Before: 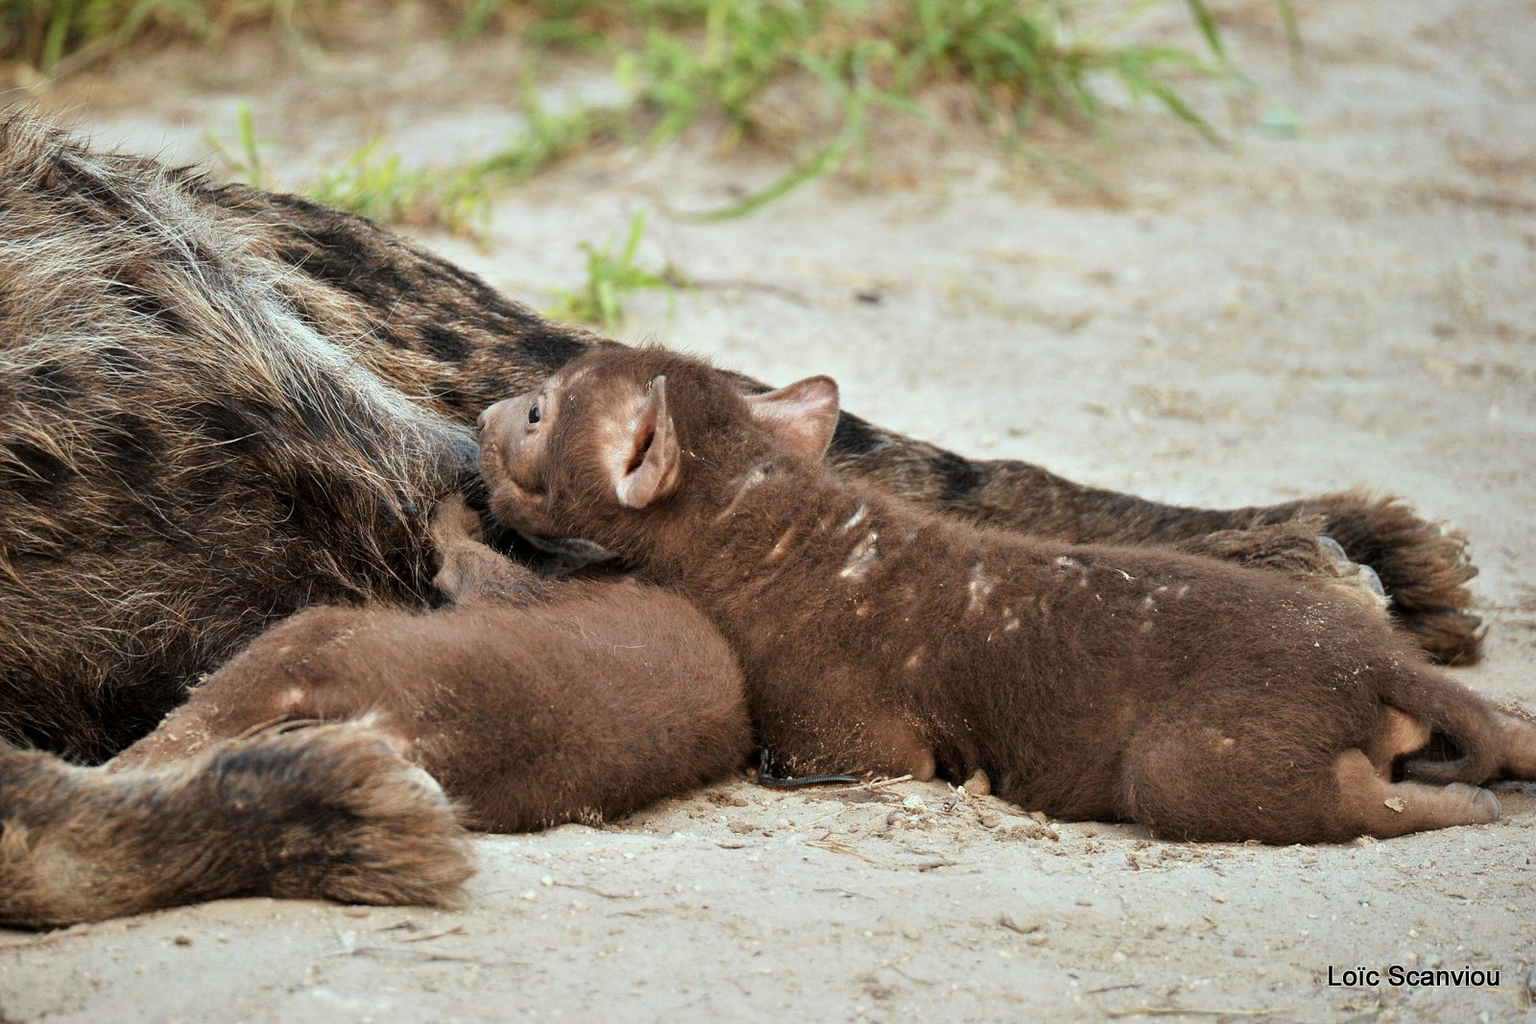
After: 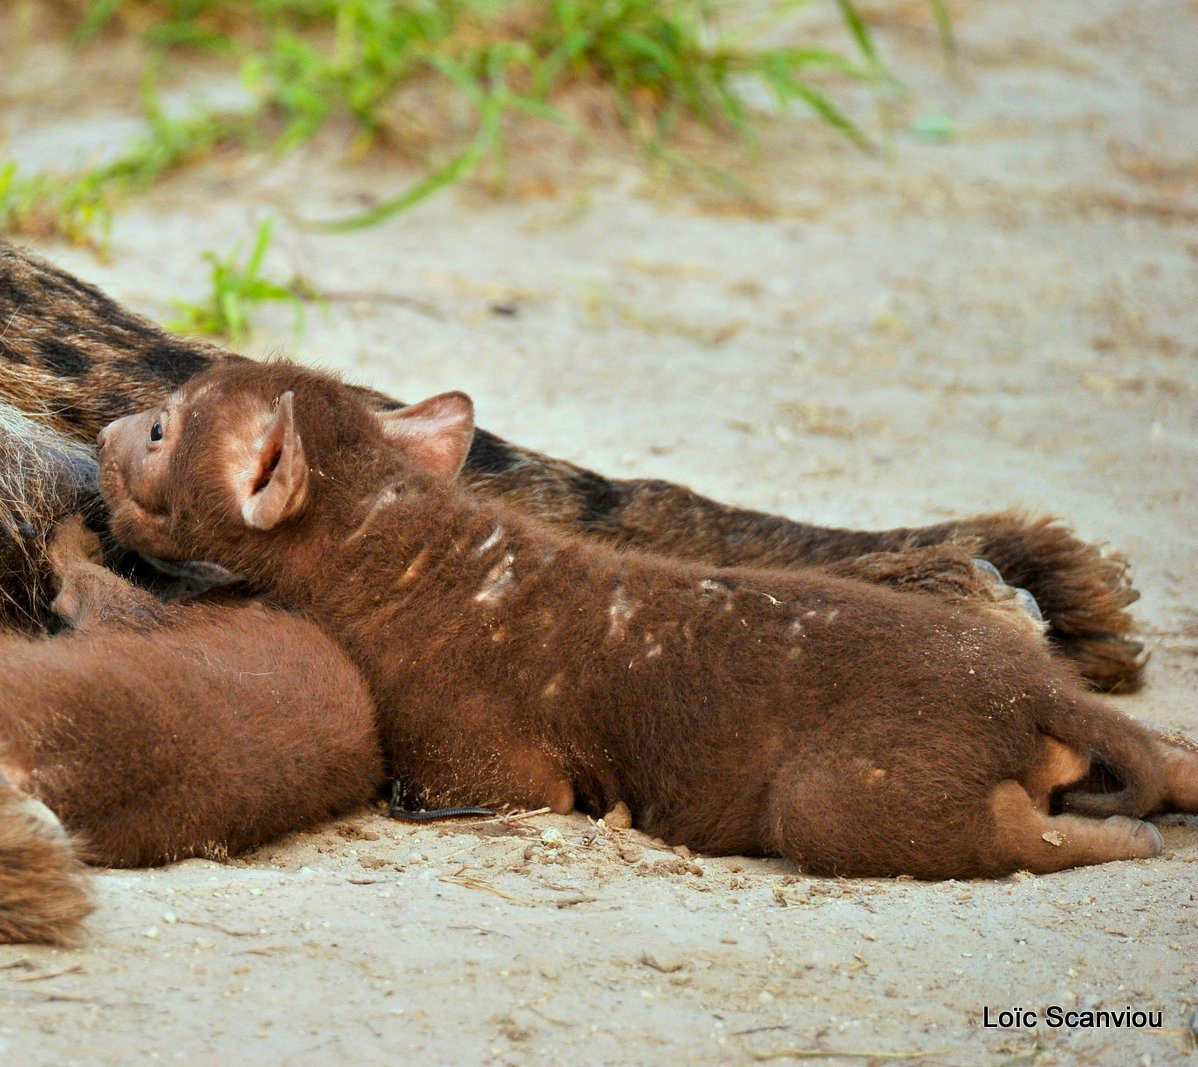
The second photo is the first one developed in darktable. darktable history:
contrast brightness saturation: saturation 0.507
crop and rotate: left 25.071%
exposure: exposure -0.046 EV, compensate highlight preservation false
